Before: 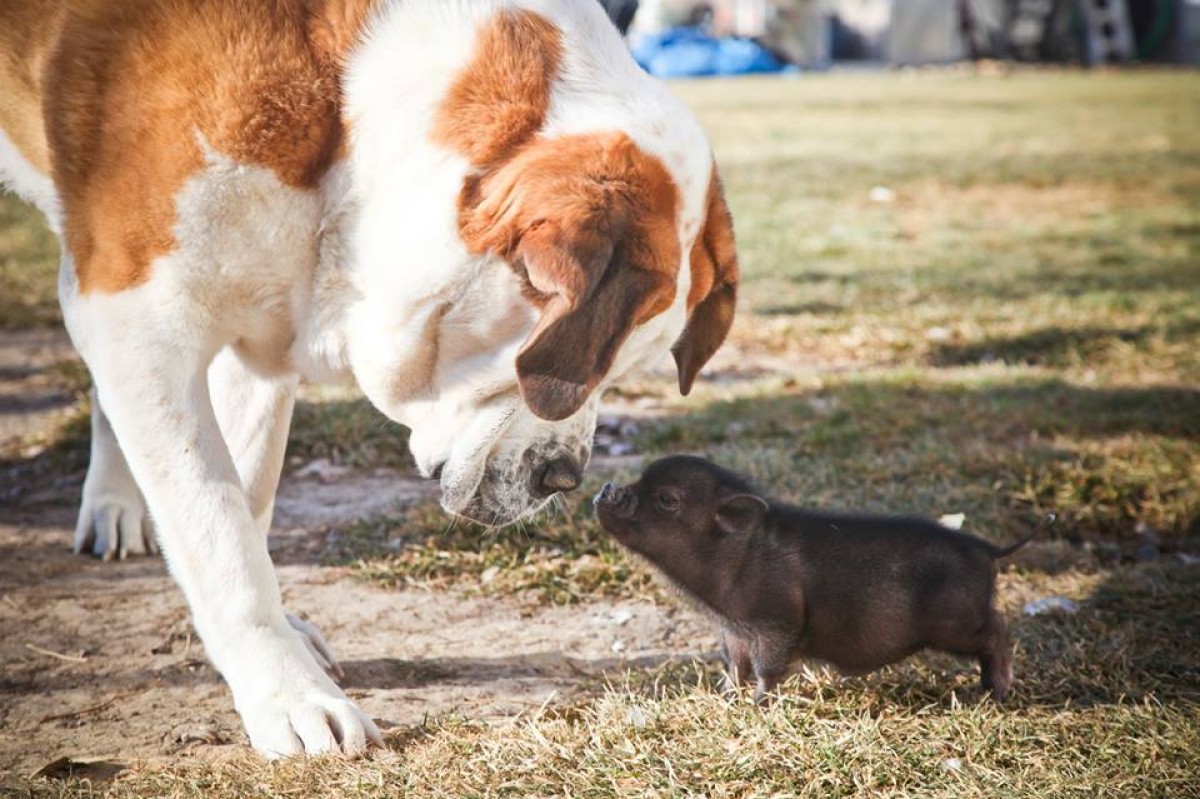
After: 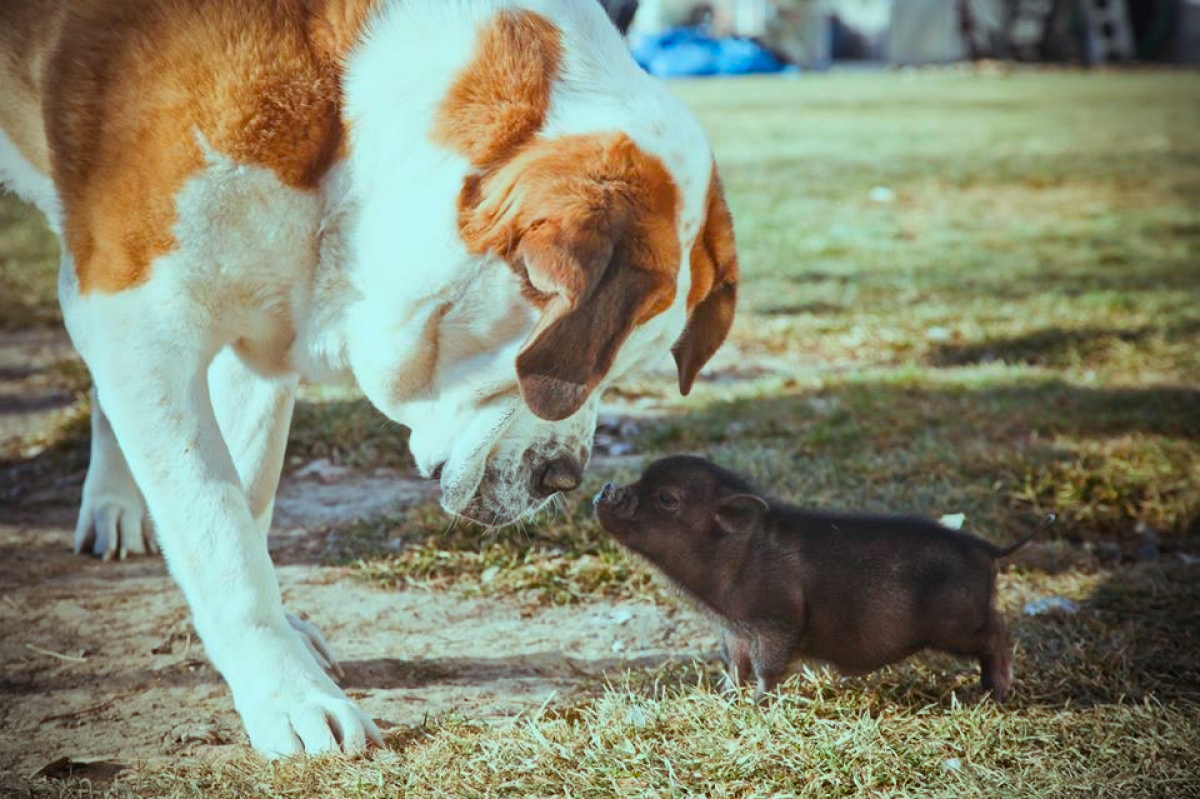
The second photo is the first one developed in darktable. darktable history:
vignetting: fall-off start 88.51%, fall-off radius 43.35%, width/height ratio 1.168, unbound false
color balance rgb: highlights gain › chroma 4.067%, highlights gain › hue 202.73°, perceptual saturation grading › global saturation 19.432%, global vibrance 3.593%
exposure: exposure -0.289 EV, compensate highlight preservation false
